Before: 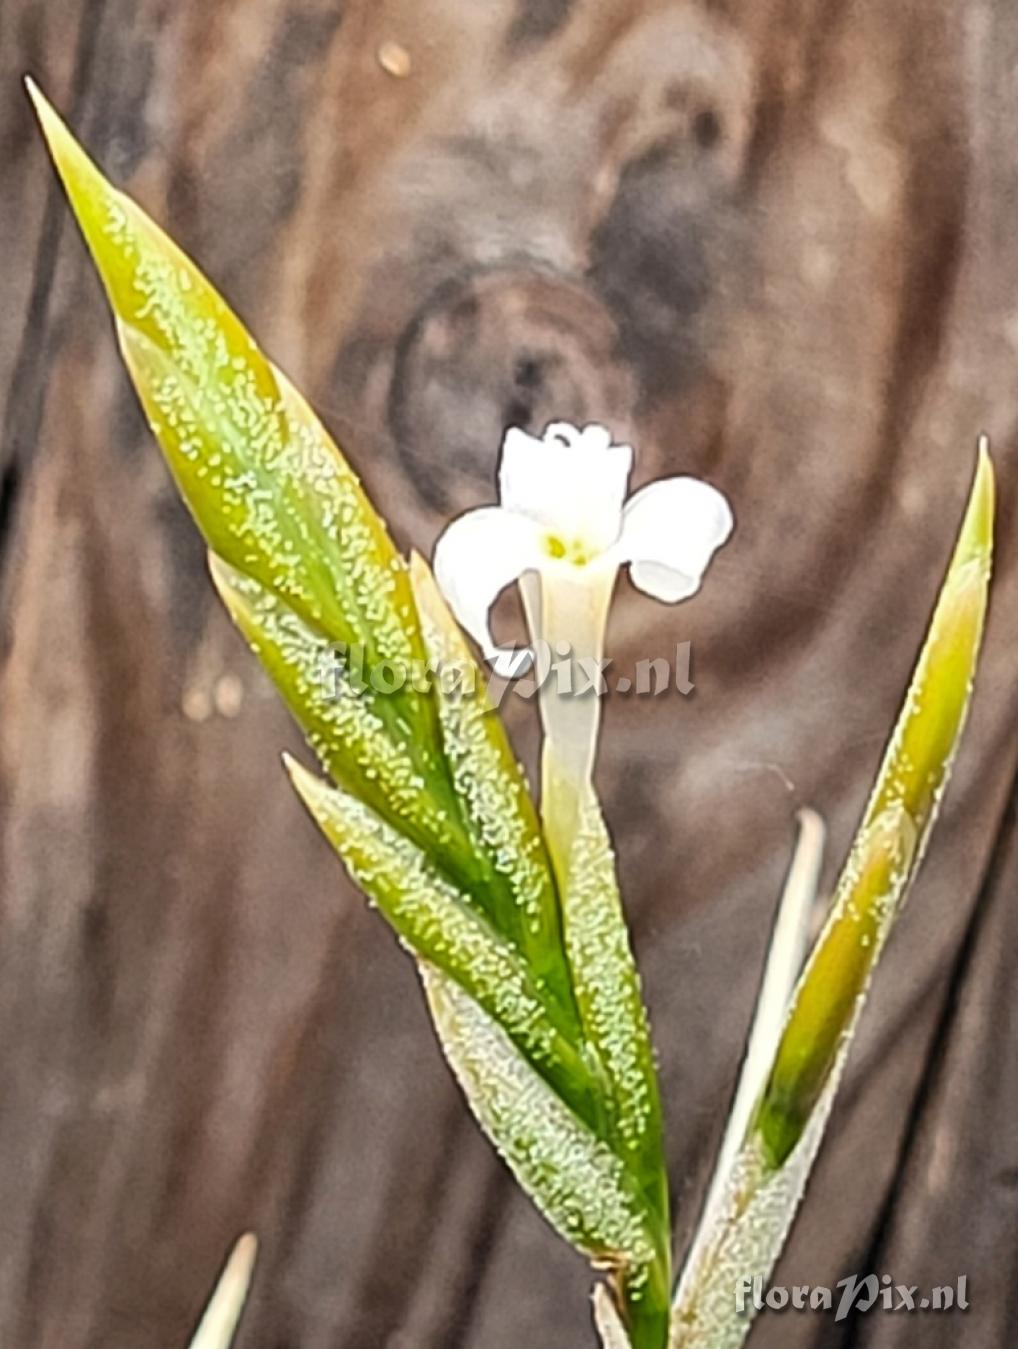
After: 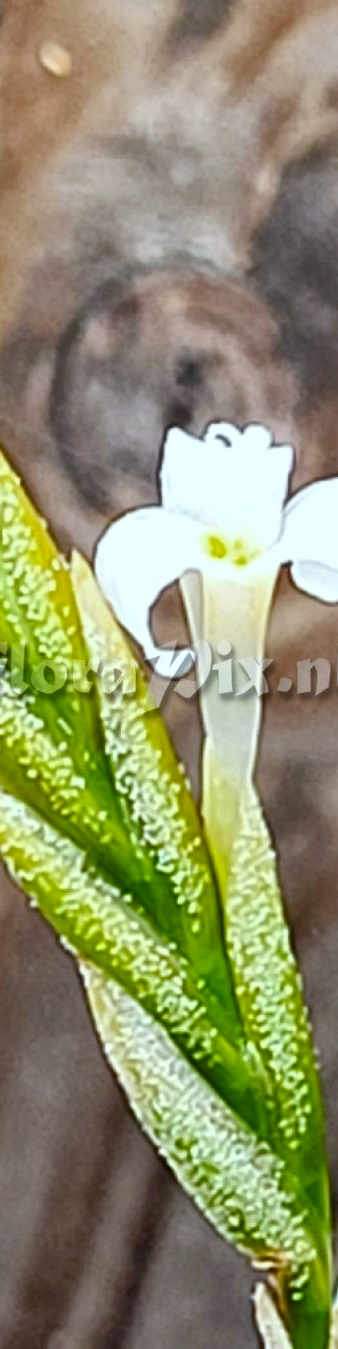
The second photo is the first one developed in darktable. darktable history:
white balance: red 0.925, blue 1.046
contrast brightness saturation: saturation 0.13
contrast equalizer: octaves 7, y [[0.6 ×6], [0.55 ×6], [0 ×6], [0 ×6], [0 ×6]], mix 0.15
local contrast: mode bilateral grid, contrast 10, coarseness 25, detail 115%, midtone range 0.2
crop: left 33.36%, right 33.36%
color balance rgb: perceptual saturation grading › global saturation 20%, perceptual saturation grading › highlights -25%, perceptual saturation grading › shadows 25%
